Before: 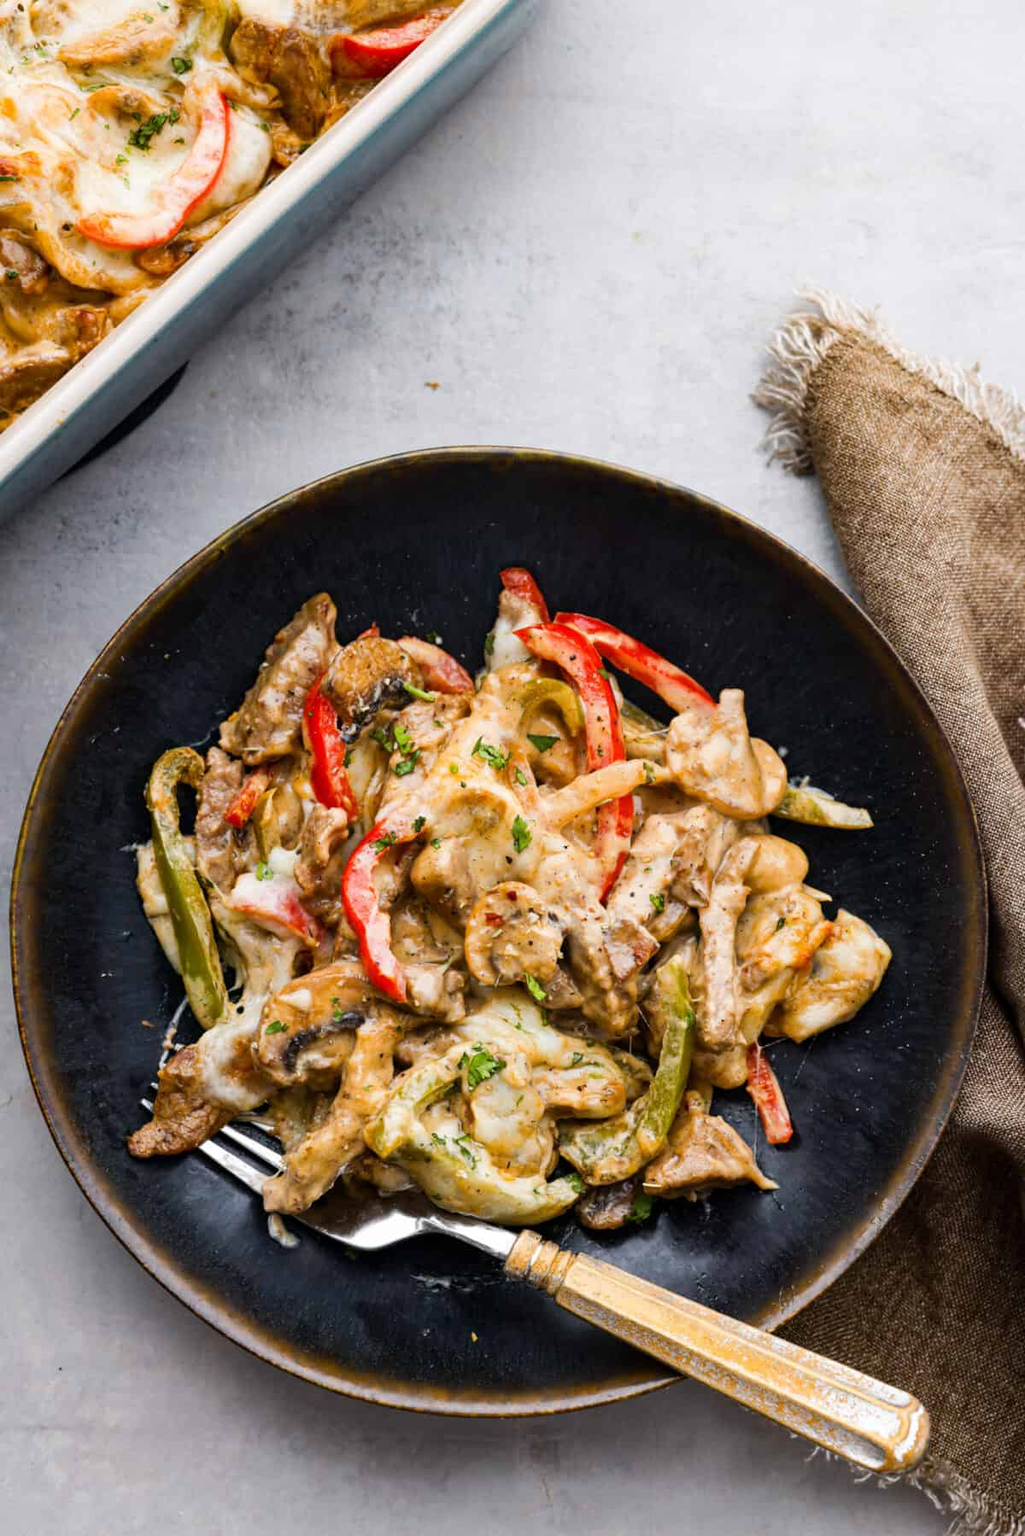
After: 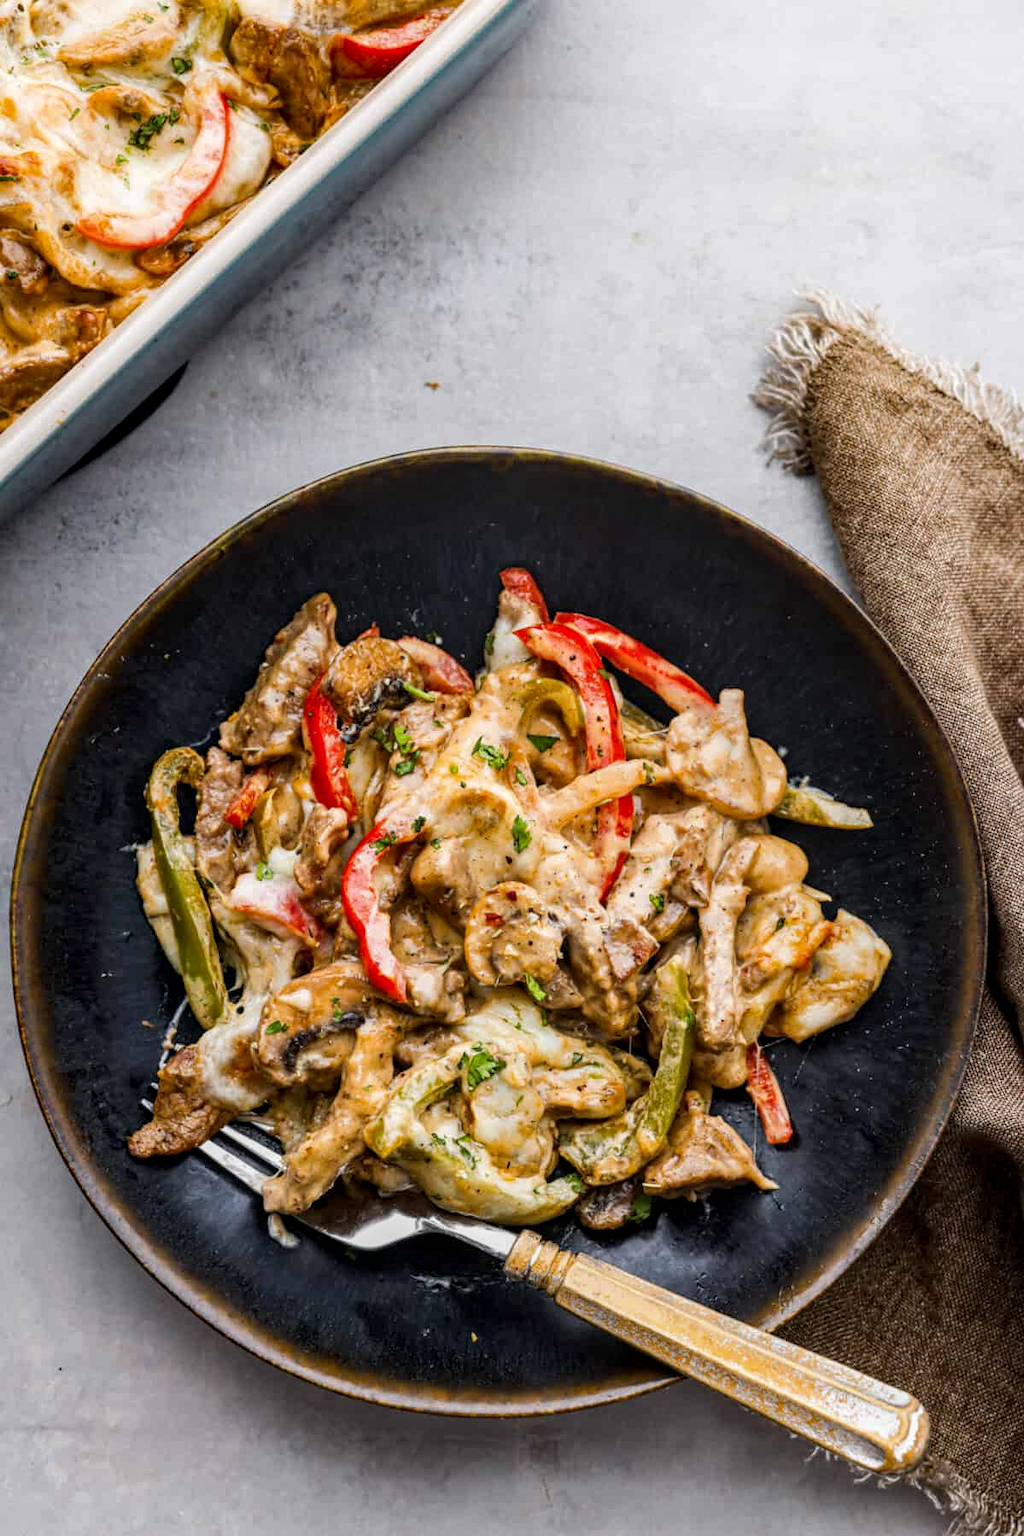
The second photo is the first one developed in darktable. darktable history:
local contrast: highlights 25%, detail 130%
